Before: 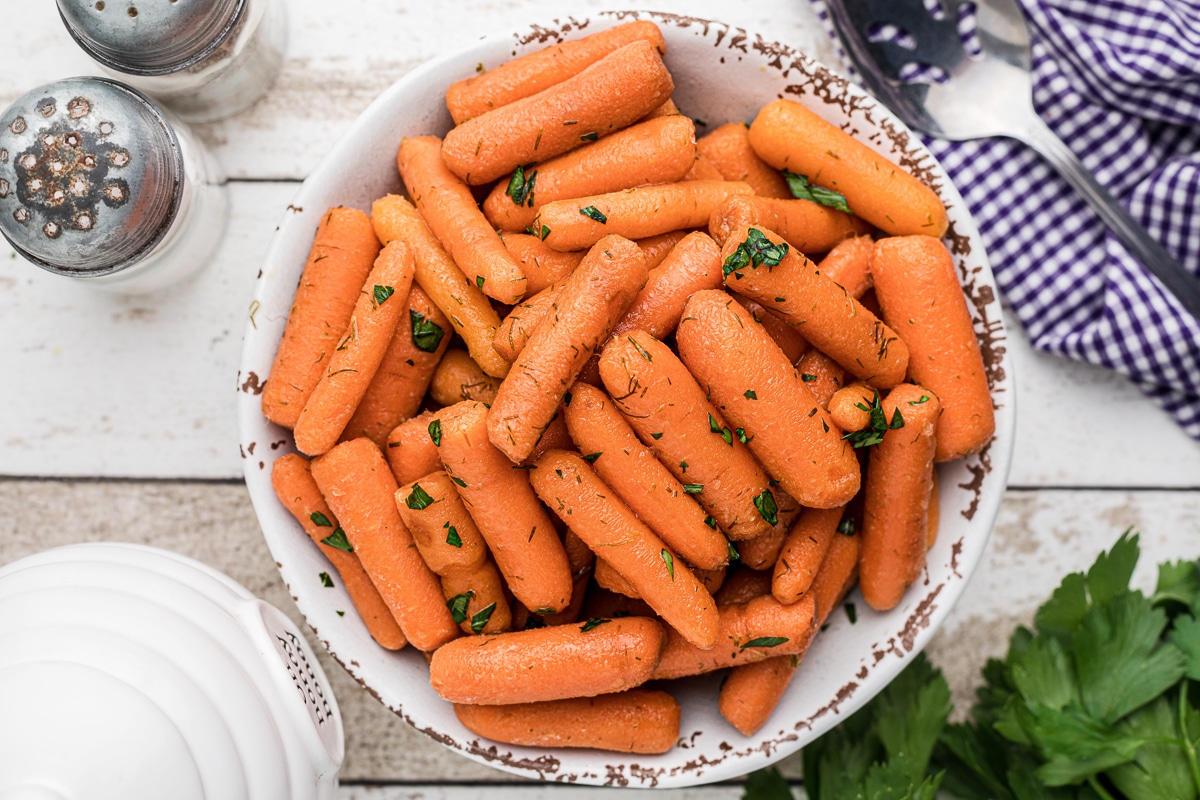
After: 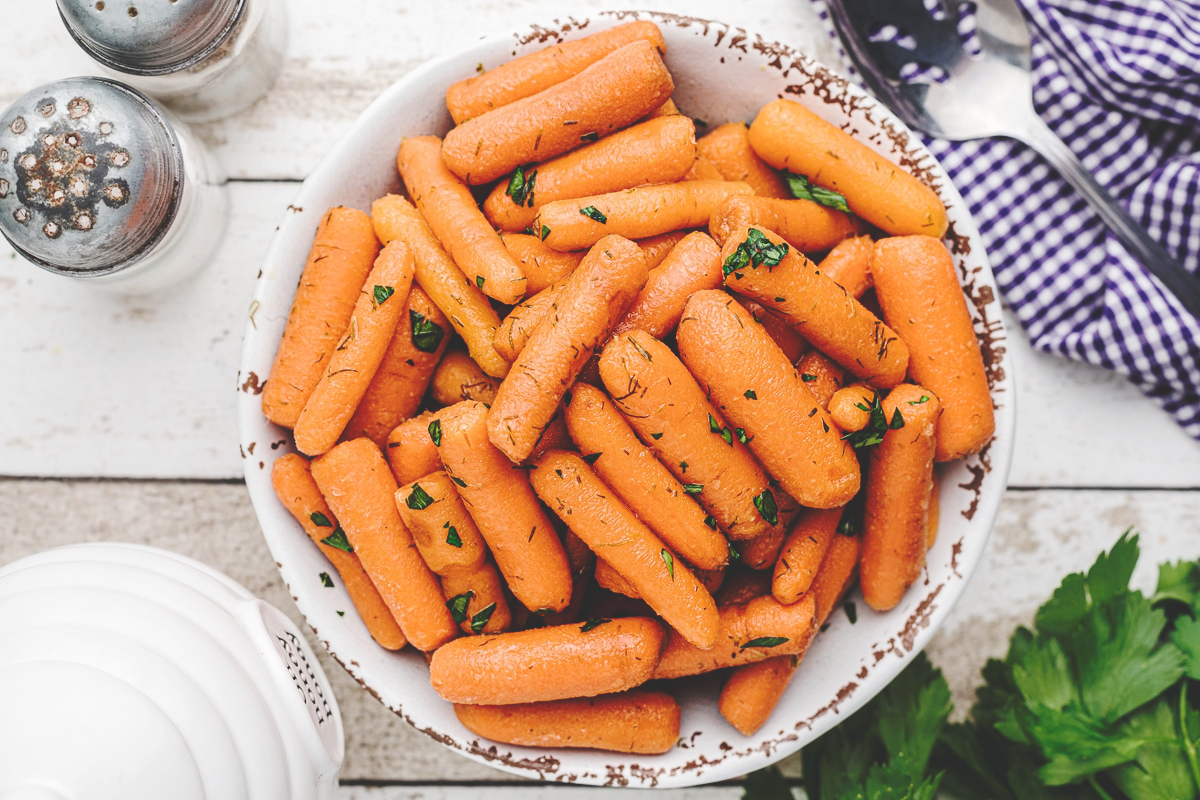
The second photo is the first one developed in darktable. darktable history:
exposure: black level correction 0.004, exposure 0.016 EV, compensate highlight preservation false
base curve: curves: ch0 [(0, 0.024) (0.055, 0.065) (0.121, 0.166) (0.236, 0.319) (0.693, 0.726) (1, 1)], preserve colors none
